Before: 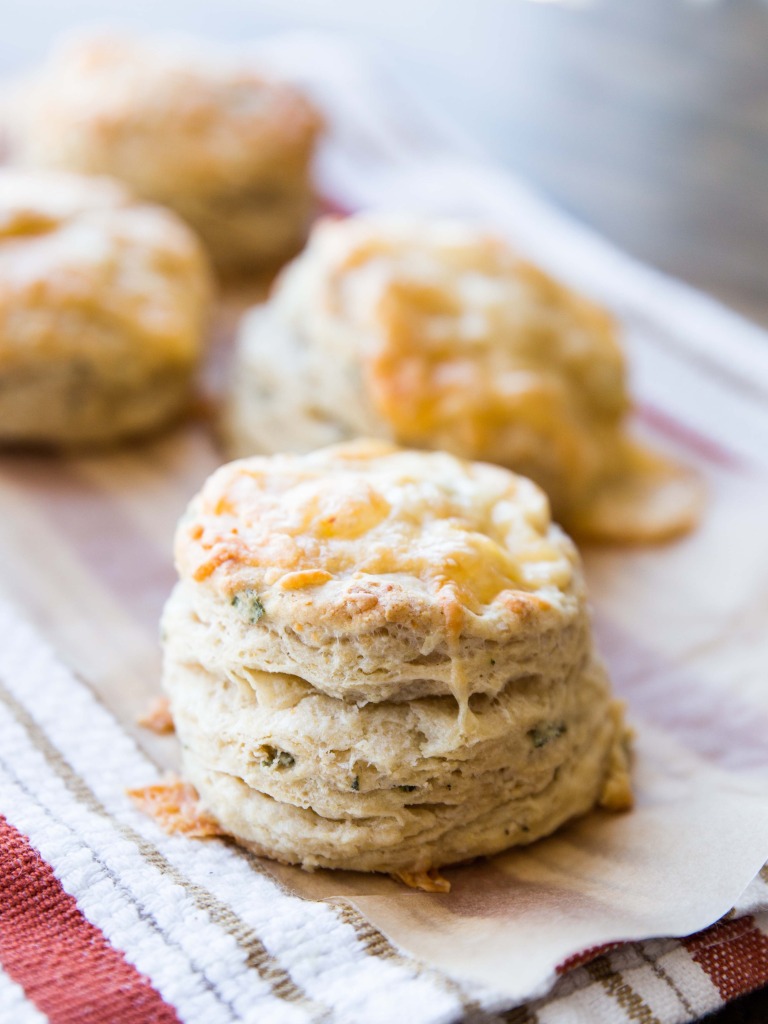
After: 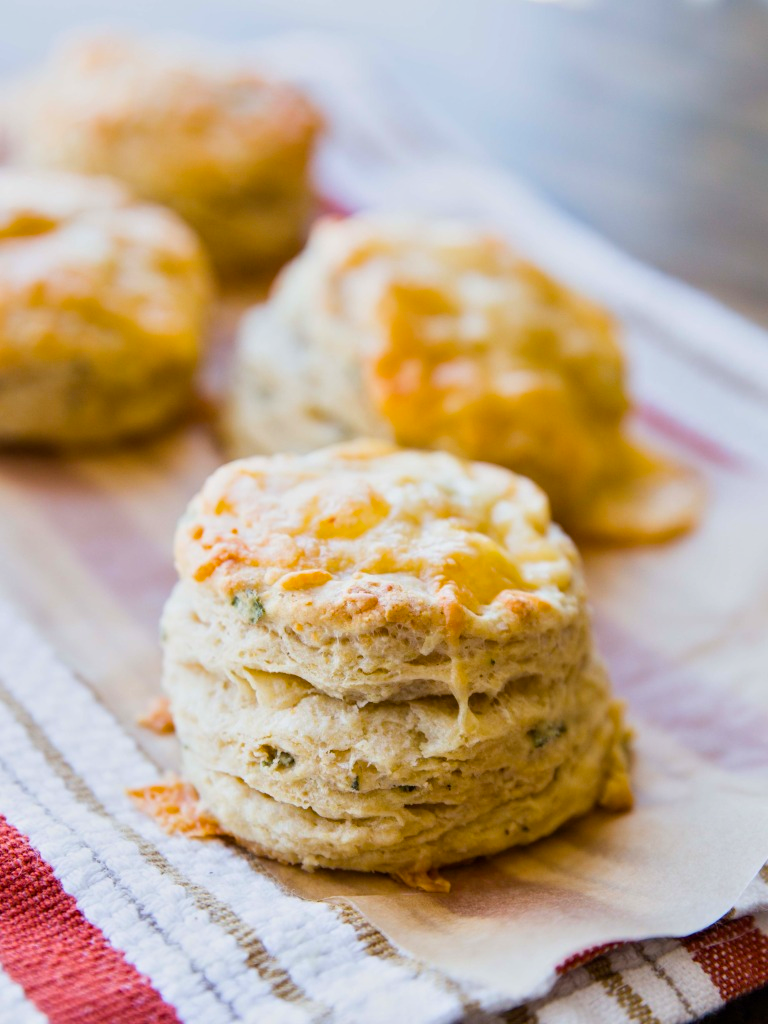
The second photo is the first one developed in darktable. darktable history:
color balance rgb: perceptual saturation grading › global saturation 25%, global vibrance 20%
tone equalizer: -8 EV -0.002 EV, -7 EV 0.005 EV, -6 EV -0.009 EV, -5 EV 0.011 EV, -4 EV -0.012 EV, -3 EV 0.007 EV, -2 EV -0.062 EV, -1 EV -0.293 EV, +0 EV -0.582 EV, smoothing diameter 2%, edges refinement/feathering 20, mask exposure compensation -1.57 EV, filter diffusion 5
